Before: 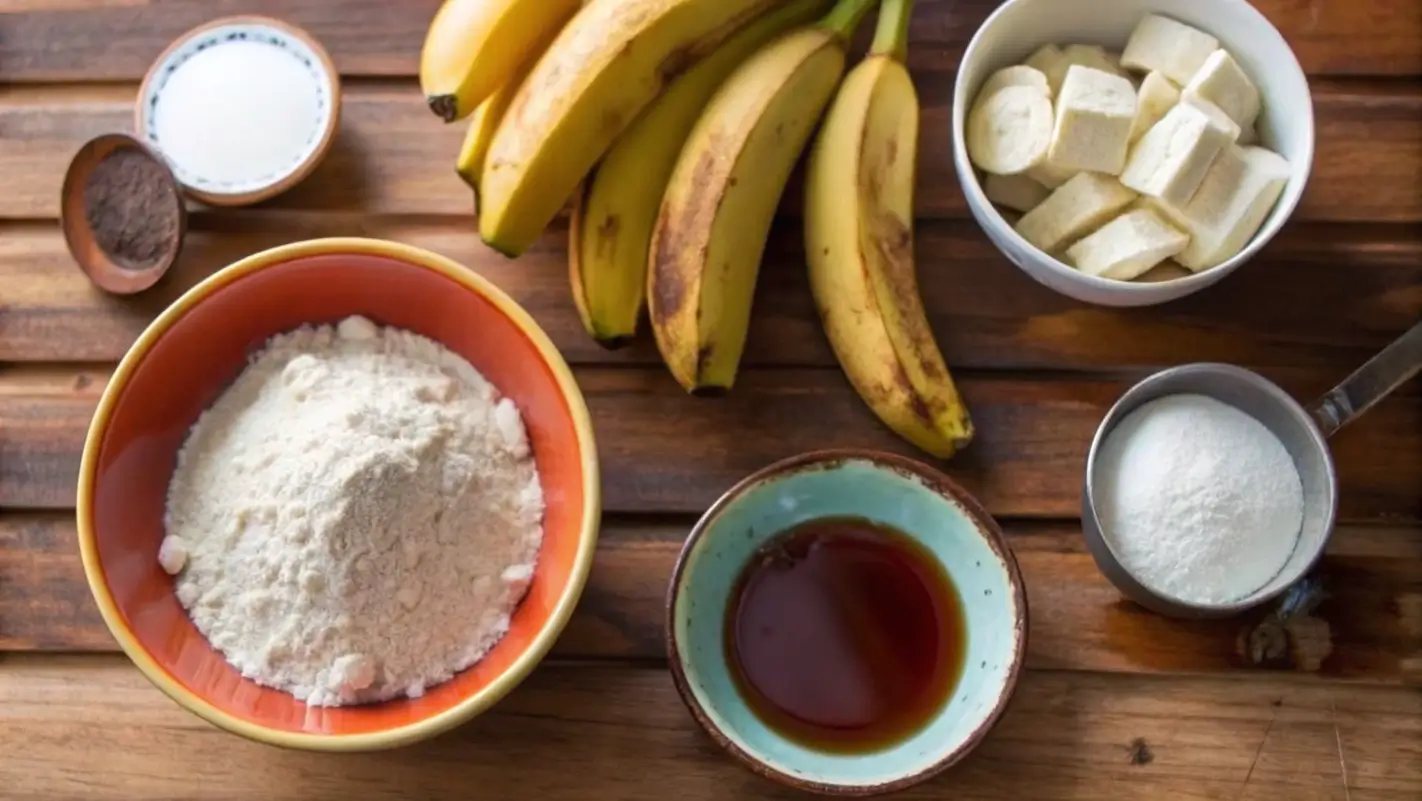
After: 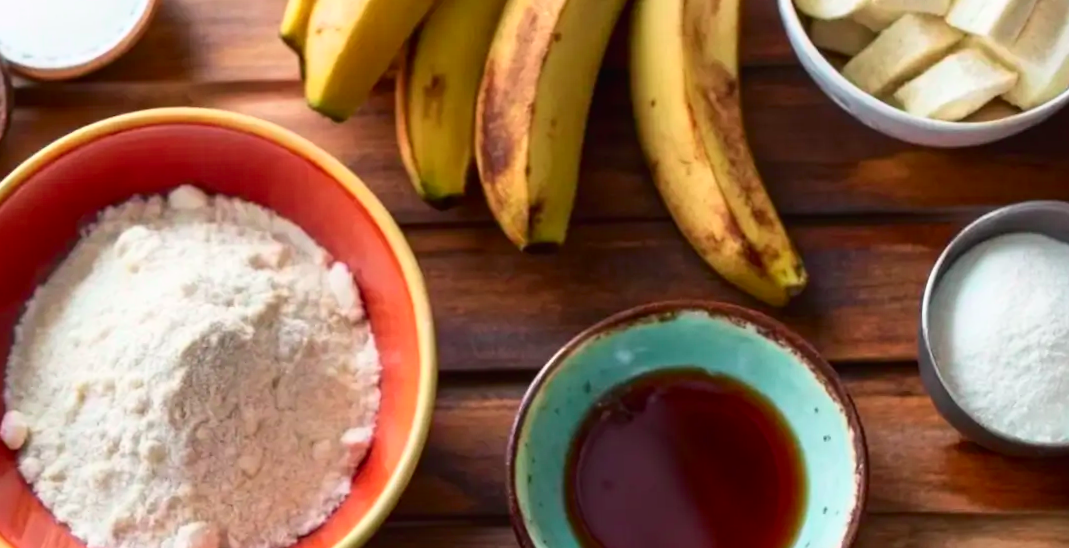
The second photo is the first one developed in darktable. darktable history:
tone curve: curves: ch0 [(0, 0.01) (0.037, 0.032) (0.131, 0.108) (0.275, 0.258) (0.483, 0.512) (0.61, 0.661) (0.696, 0.76) (0.792, 0.867) (0.911, 0.955) (0.997, 0.995)]; ch1 [(0, 0) (0.308, 0.268) (0.425, 0.383) (0.503, 0.502) (0.529, 0.543) (0.706, 0.754) (0.869, 0.907) (1, 1)]; ch2 [(0, 0) (0.228, 0.196) (0.336, 0.315) (0.399, 0.403) (0.485, 0.487) (0.502, 0.502) (0.525, 0.523) (0.545, 0.552) (0.587, 0.61) (0.636, 0.654) (0.711, 0.729) (0.855, 0.87) (0.998, 0.977)], color space Lab, independent channels, preserve colors none
crop: left 9.712%, top 16.928%, right 10.845%, bottom 12.332%
rotate and perspective: rotation -2.12°, lens shift (vertical) 0.009, lens shift (horizontal) -0.008, automatic cropping original format, crop left 0.036, crop right 0.964, crop top 0.05, crop bottom 0.959
